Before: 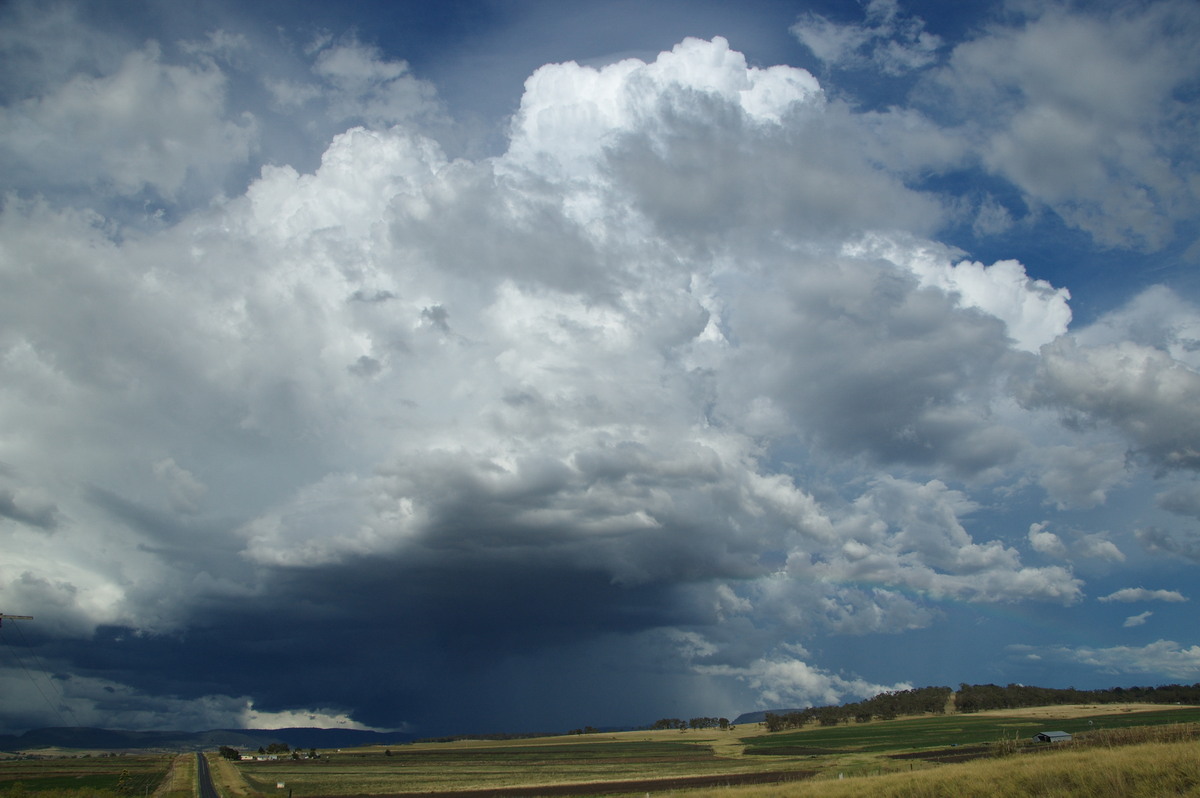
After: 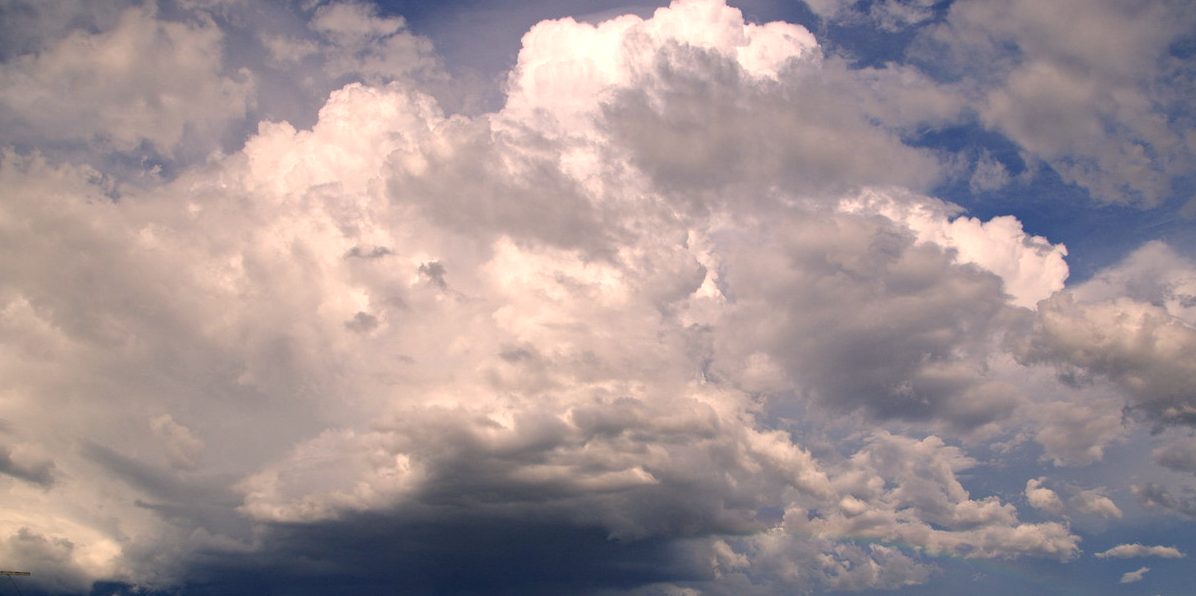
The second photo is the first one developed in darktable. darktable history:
crop: left 0.307%, top 5.529%, bottom 19.762%
haze removal: compatibility mode true, adaptive false
exposure: black level correction 0.004, exposure 0.39 EV, compensate highlight preservation false
color correction: highlights a* 17.71, highlights b* 18.49
